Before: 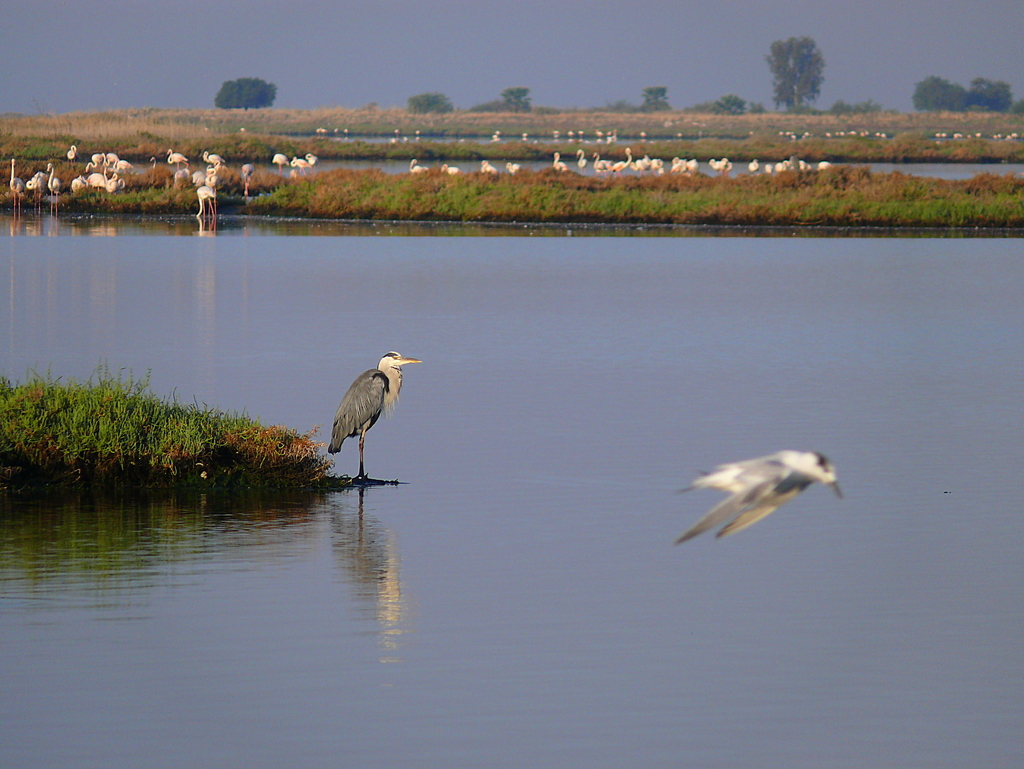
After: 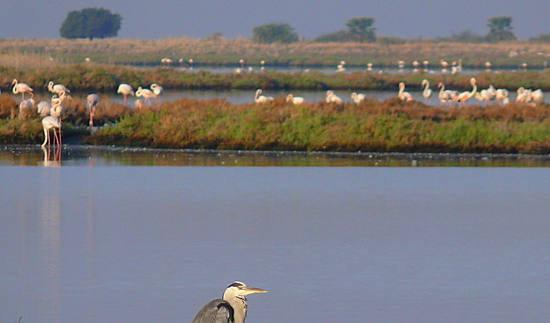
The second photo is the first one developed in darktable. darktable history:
crop: left 15.155%, top 9.16%, right 31.095%, bottom 48.757%
